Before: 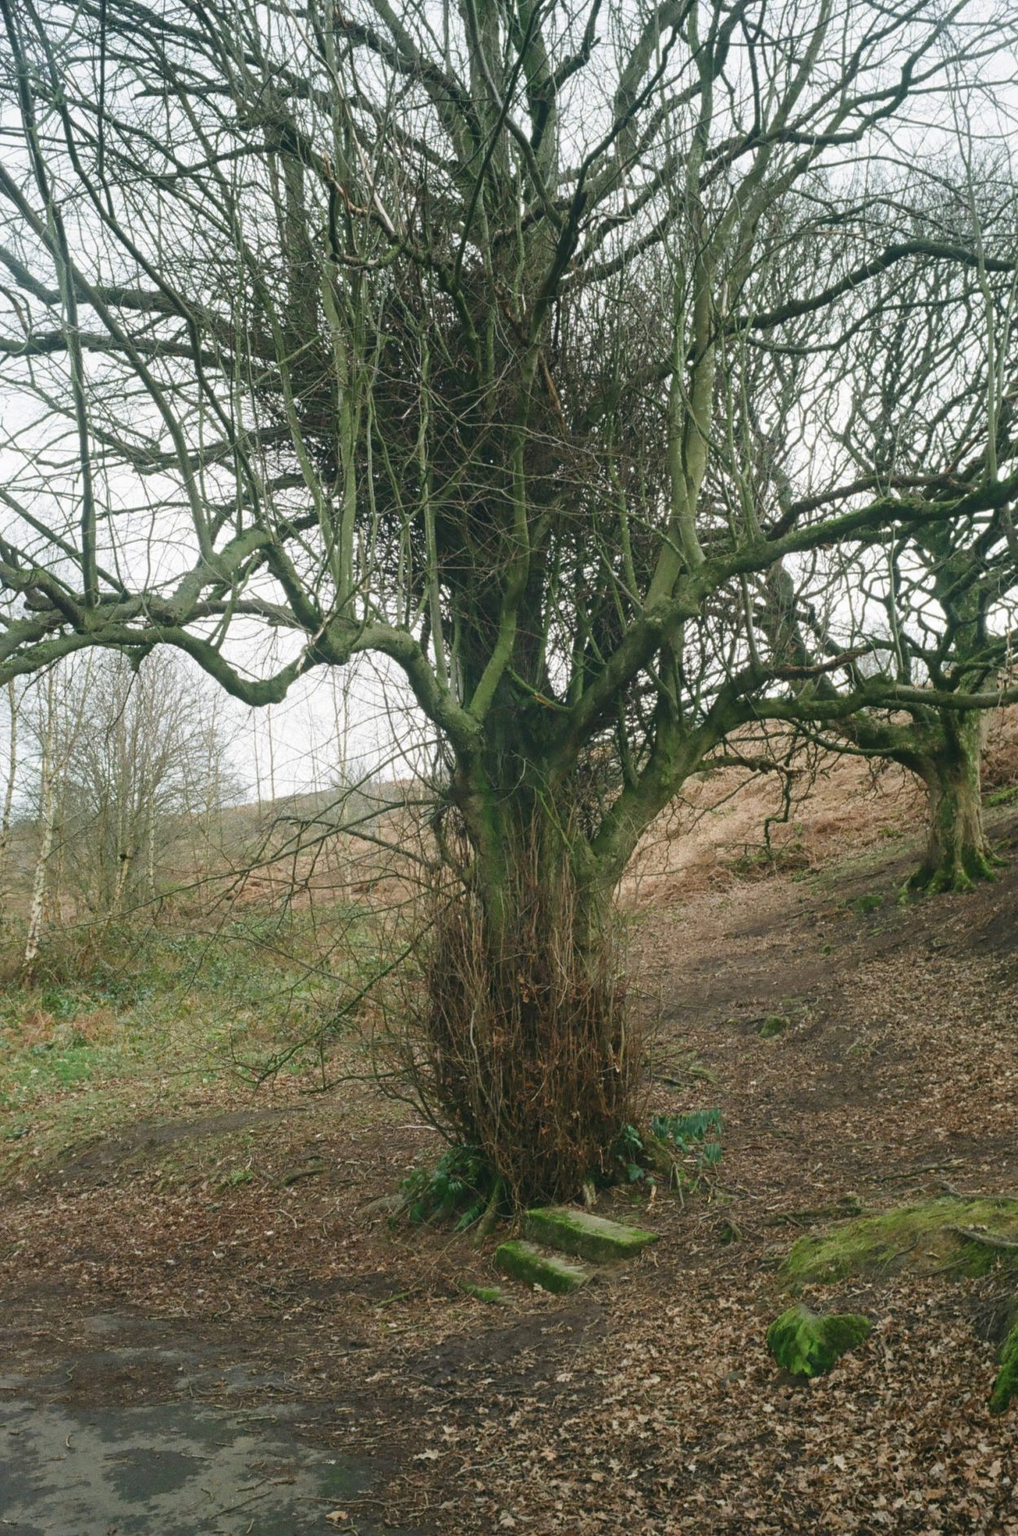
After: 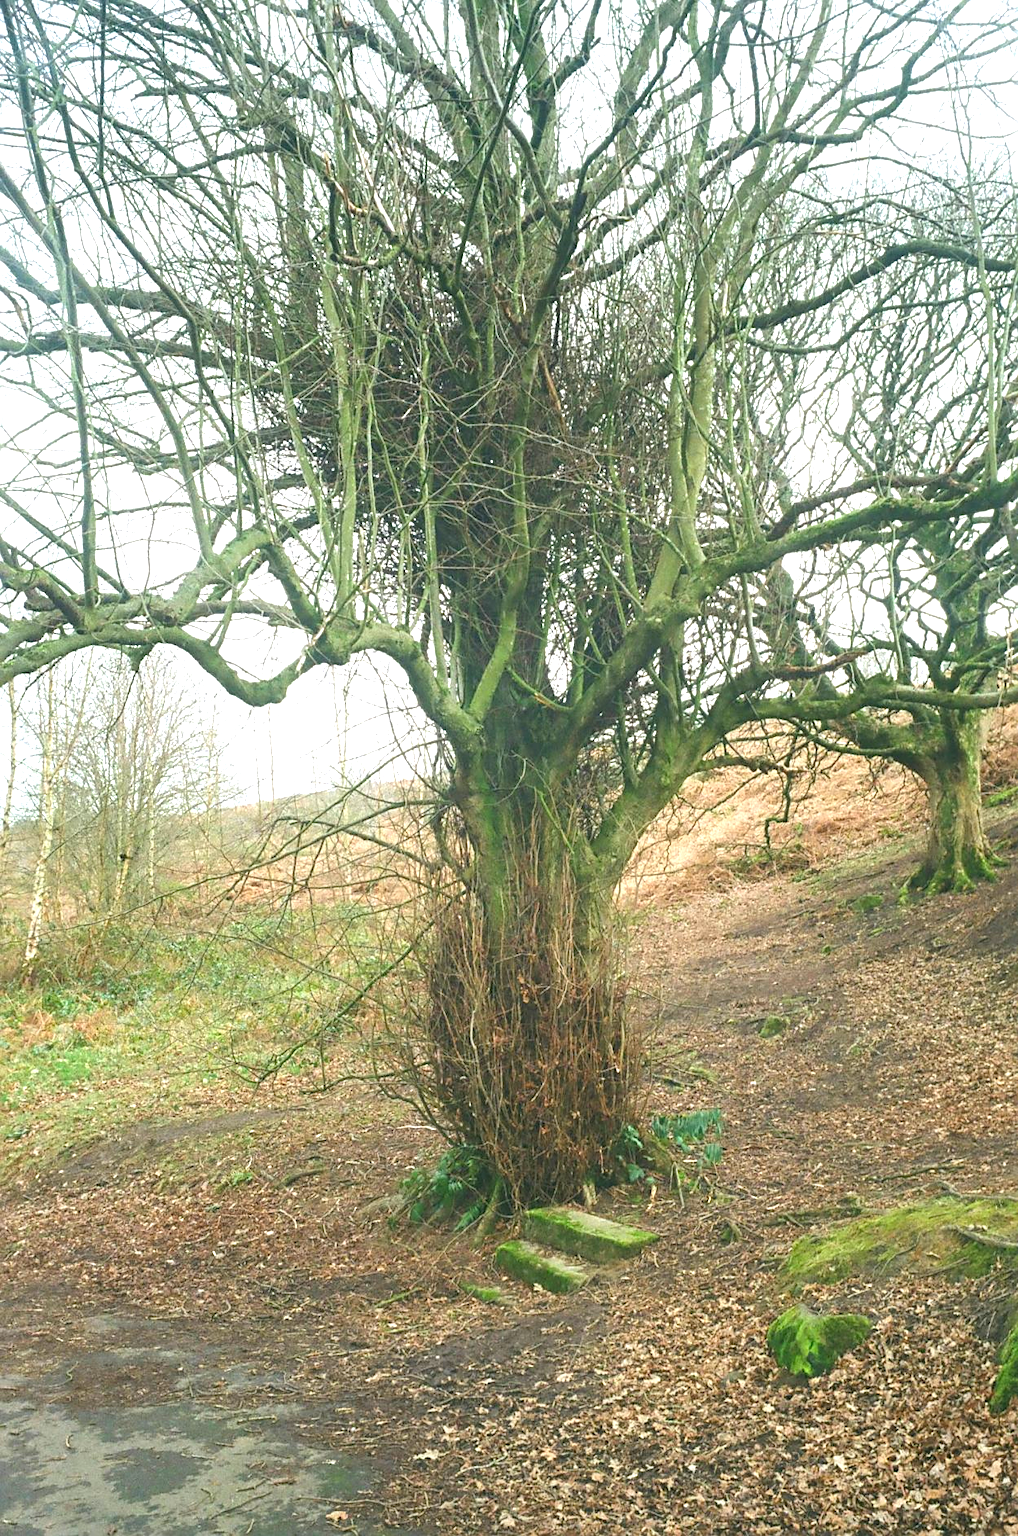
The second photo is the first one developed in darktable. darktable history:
exposure: black level correction 0, exposure 1.1 EV, compensate exposure bias true, compensate highlight preservation false
contrast brightness saturation: brightness 0.09, saturation 0.19
sharpen: radius 1.864, amount 0.398, threshold 1.271
